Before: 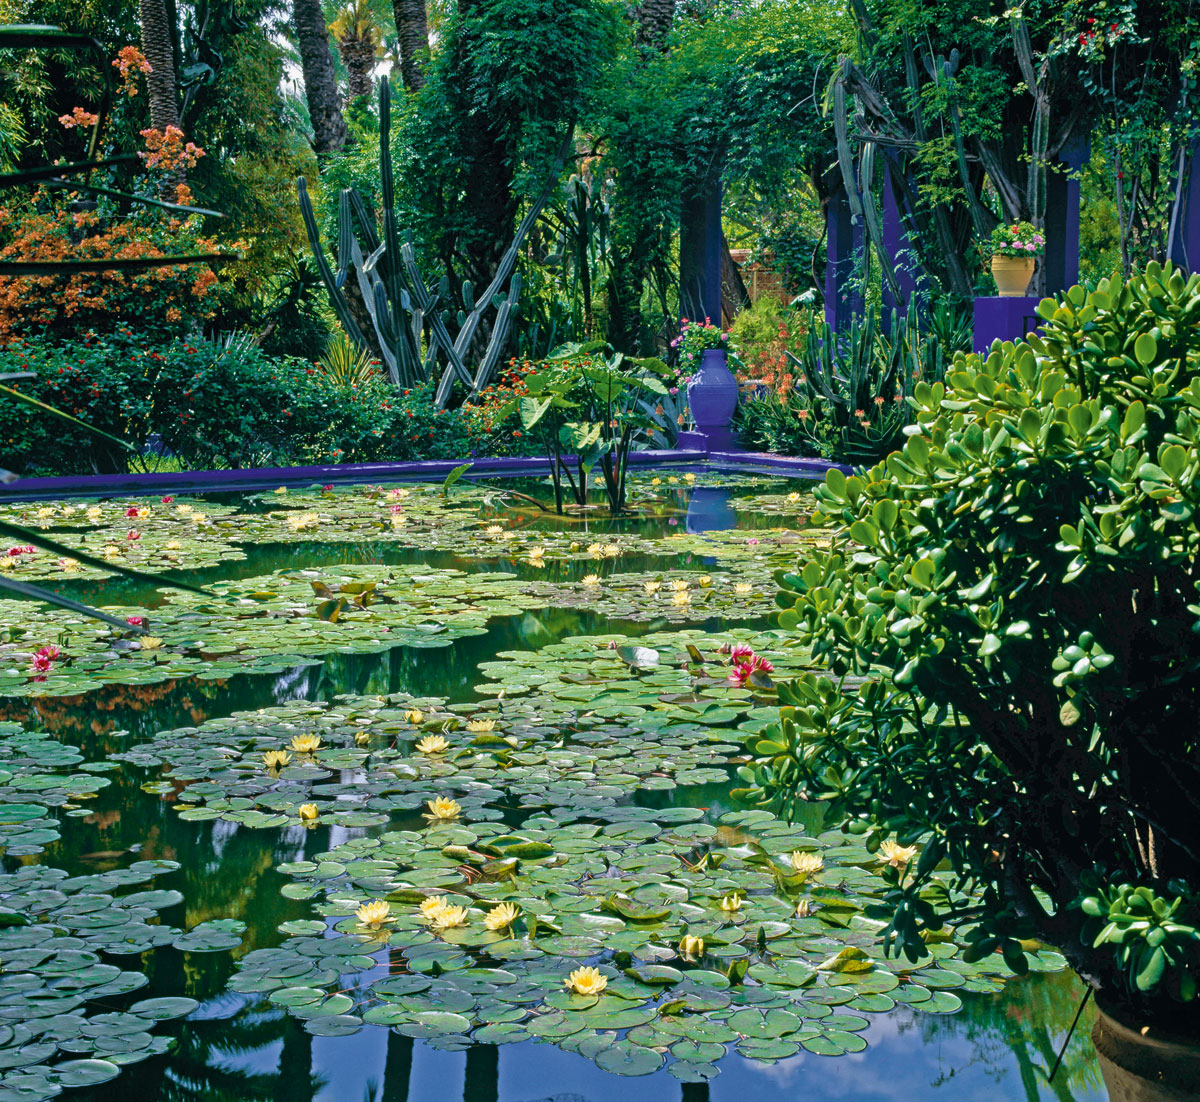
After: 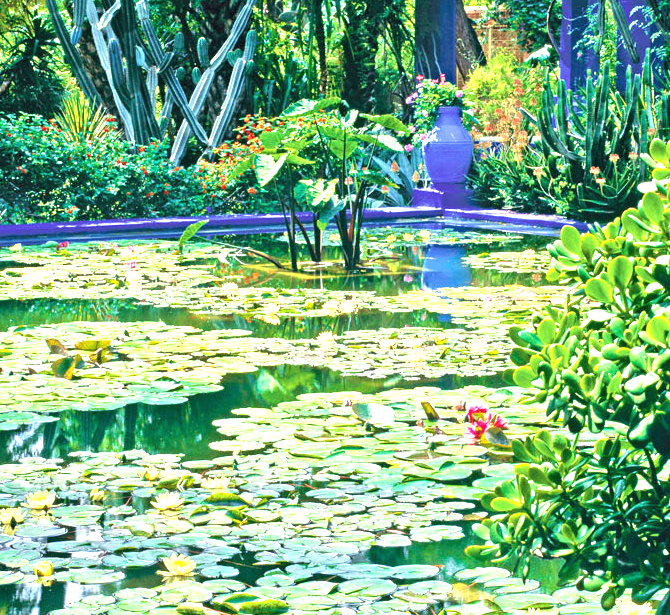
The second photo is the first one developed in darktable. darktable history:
crop and rotate: left 22.13%, top 22.054%, right 22.026%, bottom 22.102%
exposure: black level correction 0, exposure 1.741 EV, compensate exposure bias true, compensate highlight preservation false
